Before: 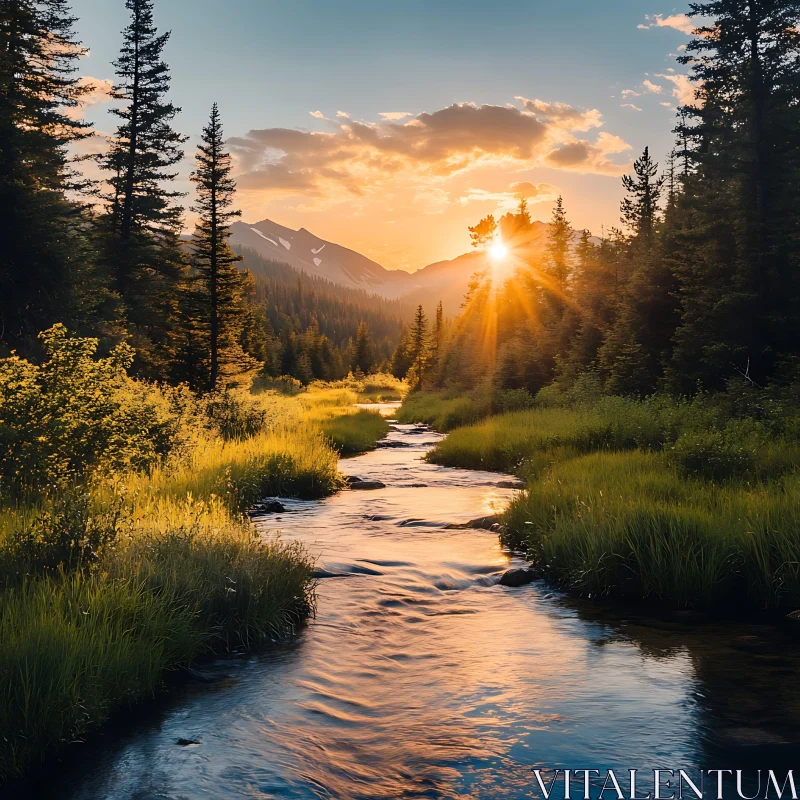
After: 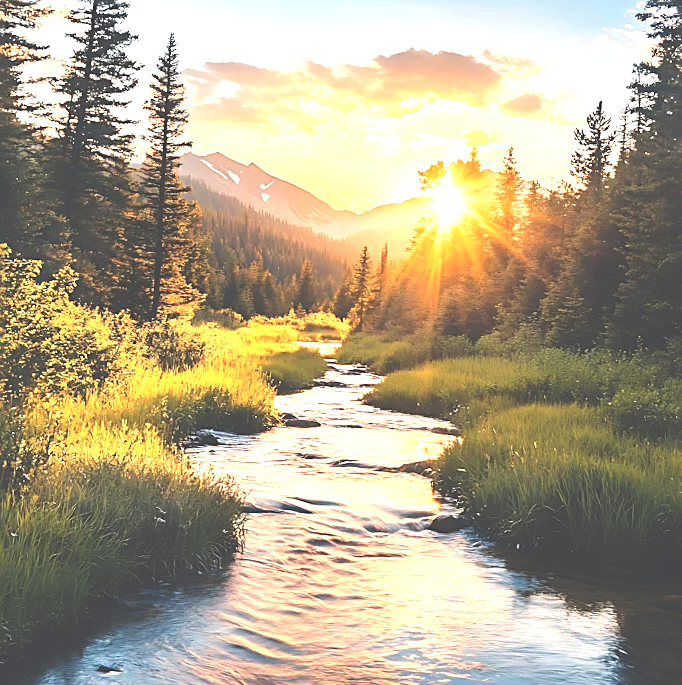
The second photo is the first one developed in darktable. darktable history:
sharpen: on, module defaults
exposure: black level correction -0.024, exposure 1.397 EV, compensate exposure bias true, compensate highlight preservation false
crop and rotate: angle -3.29°, left 5.134%, top 5.197%, right 4.751%, bottom 4.343%
